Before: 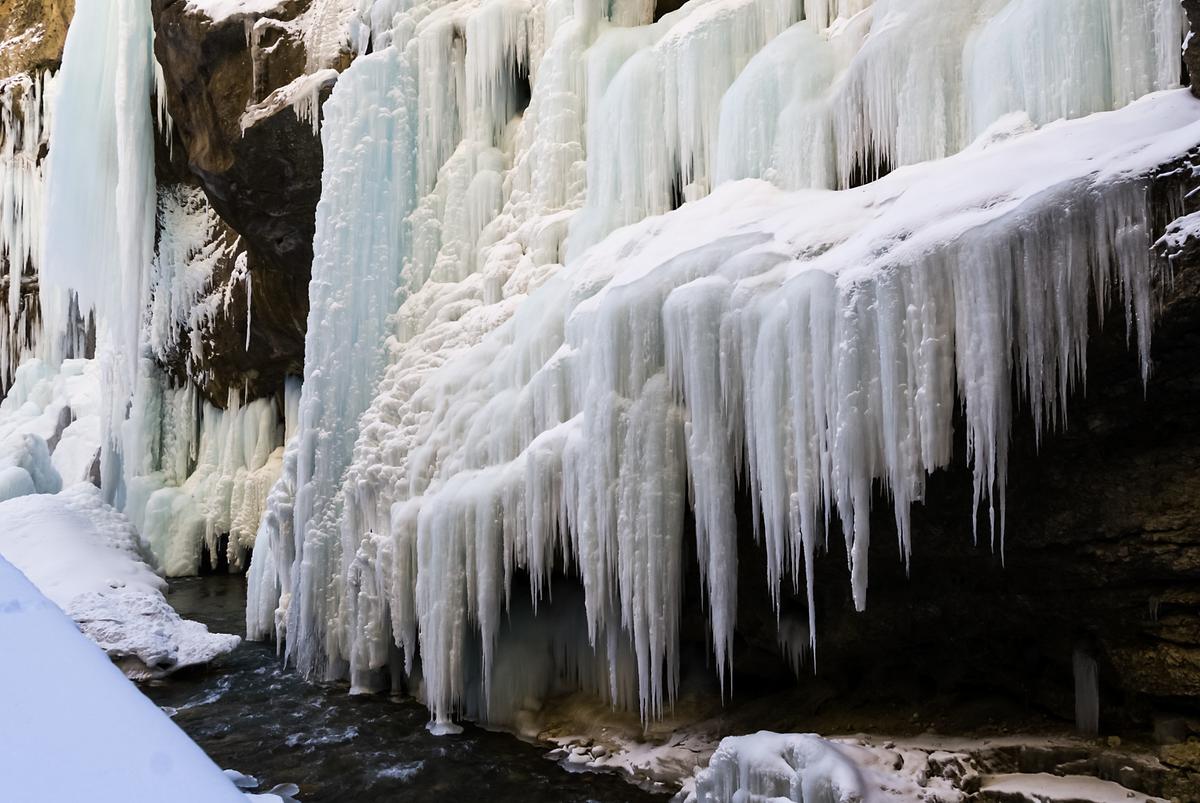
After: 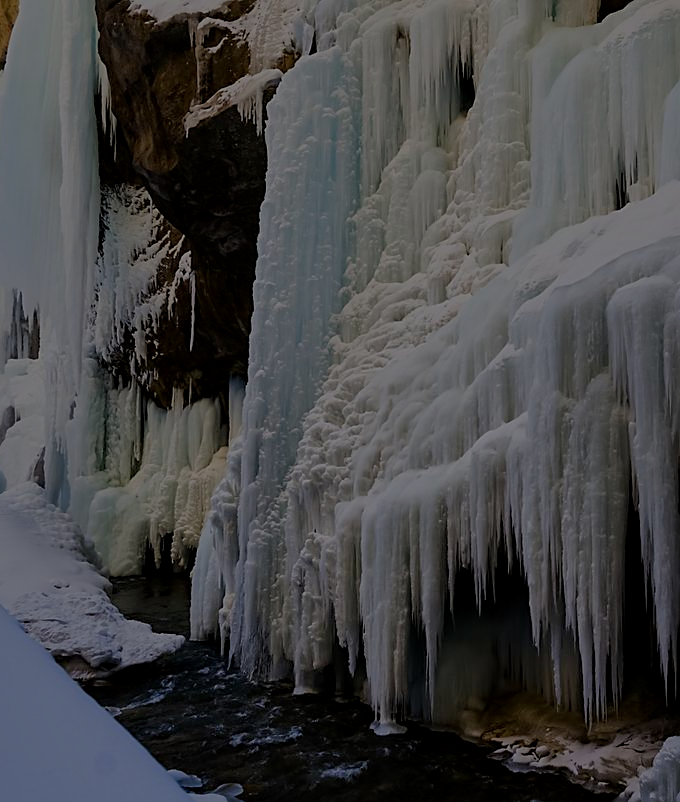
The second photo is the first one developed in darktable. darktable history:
crop: left 4.742%, right 38.523%
local contrast: highlights 104%, shadows 98%, detail 119%, midtone range 0.2
shadows and highlights: shadows 42.9, highlights 6.59
exposure: exposure -2.359 EV, compensate highlight preservation false
contrast brightness saturation: brightness -0.02, saturation 0.34
sharpen: on, module defaults
